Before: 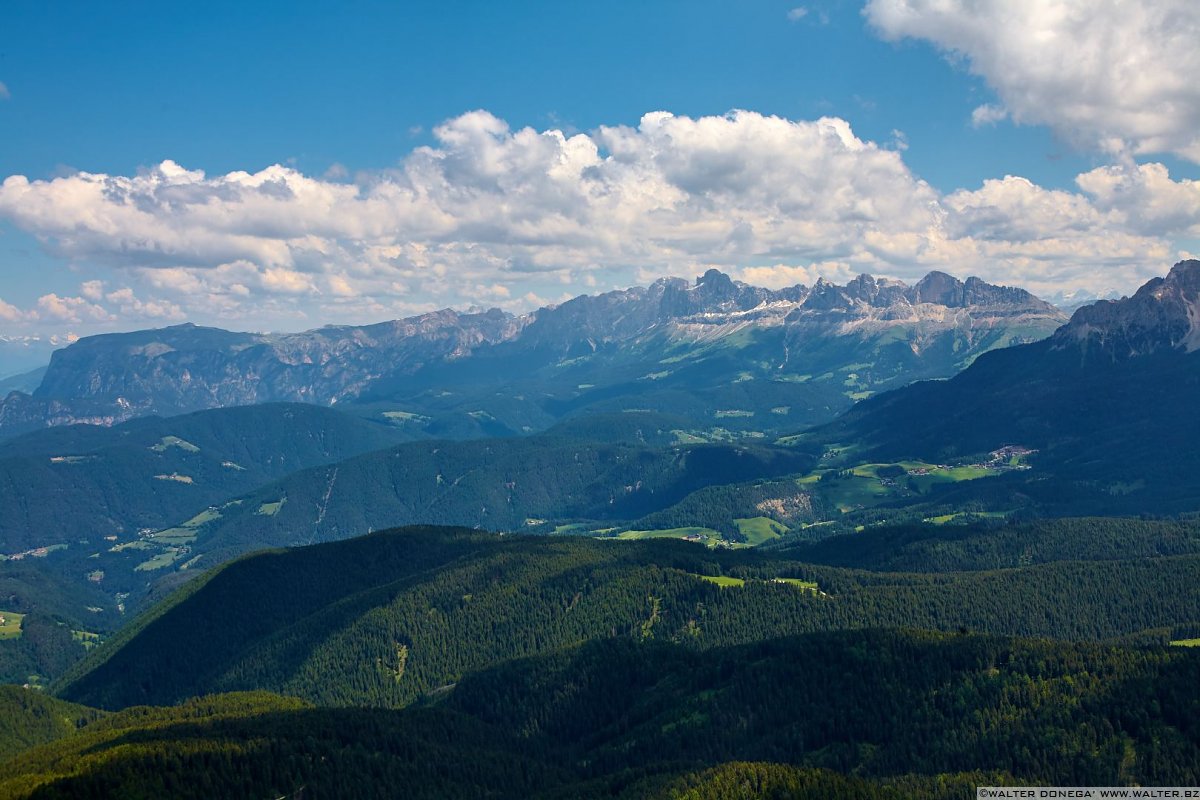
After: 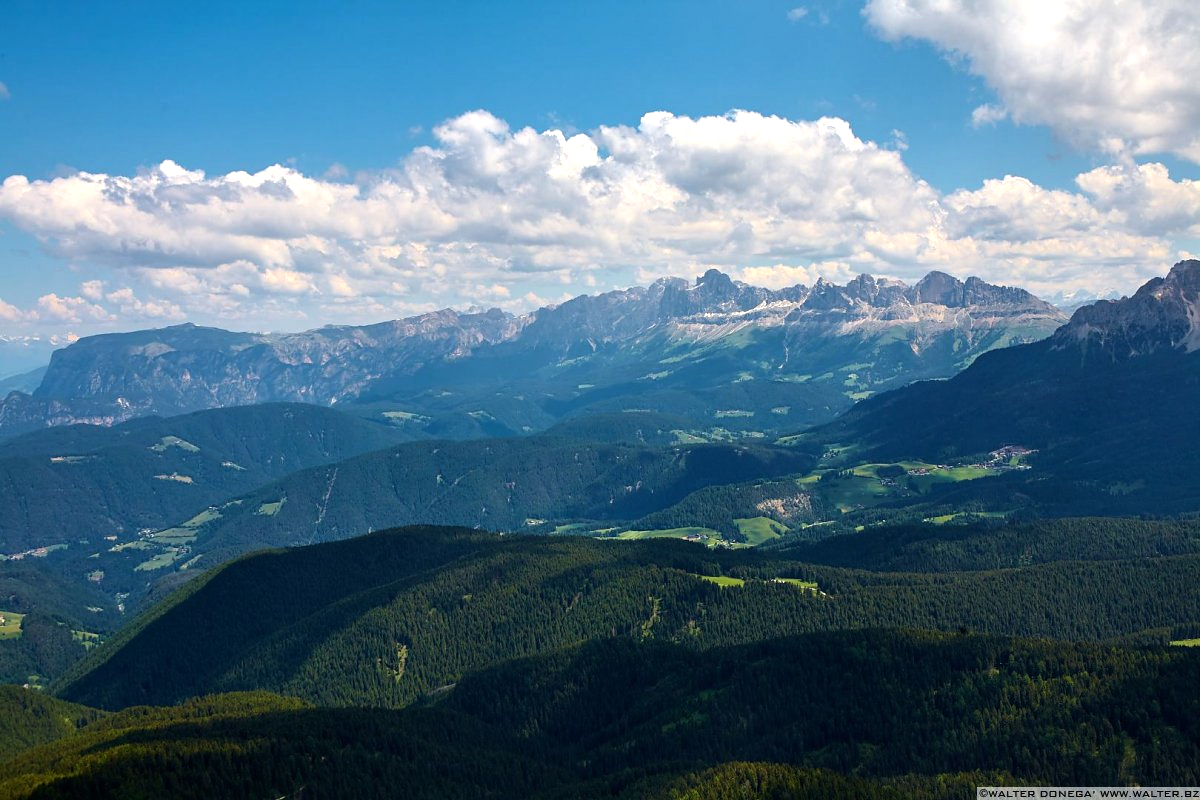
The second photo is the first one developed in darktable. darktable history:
tone equalizer: -8 EV -0.392 EV, -7 EV -0.362 EV, -6 EV -0.32 EV, -5 EV -0.205 EV, -3 EV 0.248 EV, -2 EV 0.342 EV, -1 EV 0.399 EV, +0 EV 0.432 EV, edges refinement/feathering 500, mask exposure compensation -1.57 EV, preserve details no
